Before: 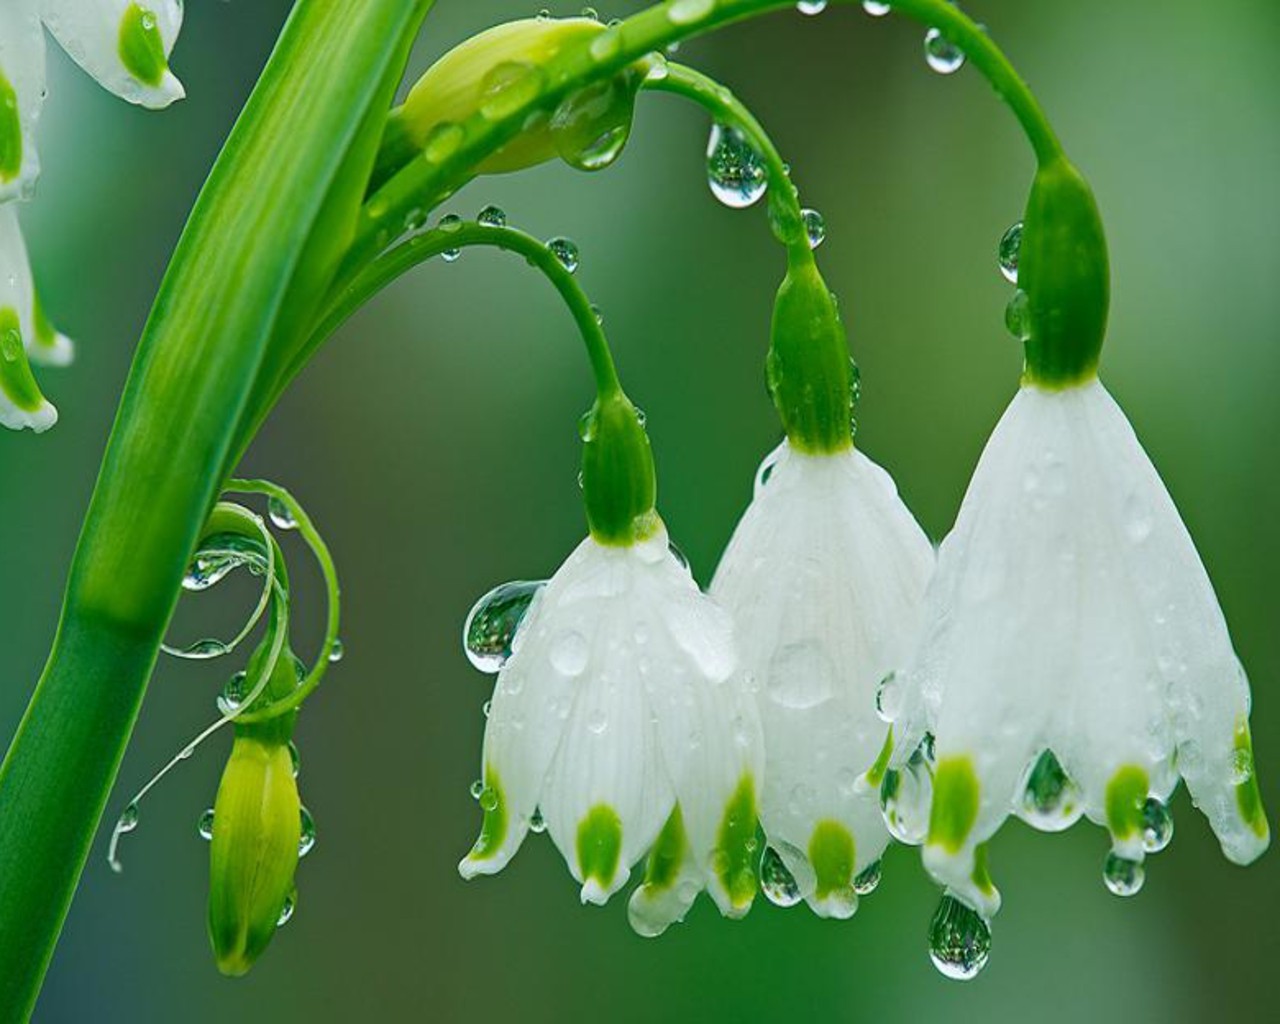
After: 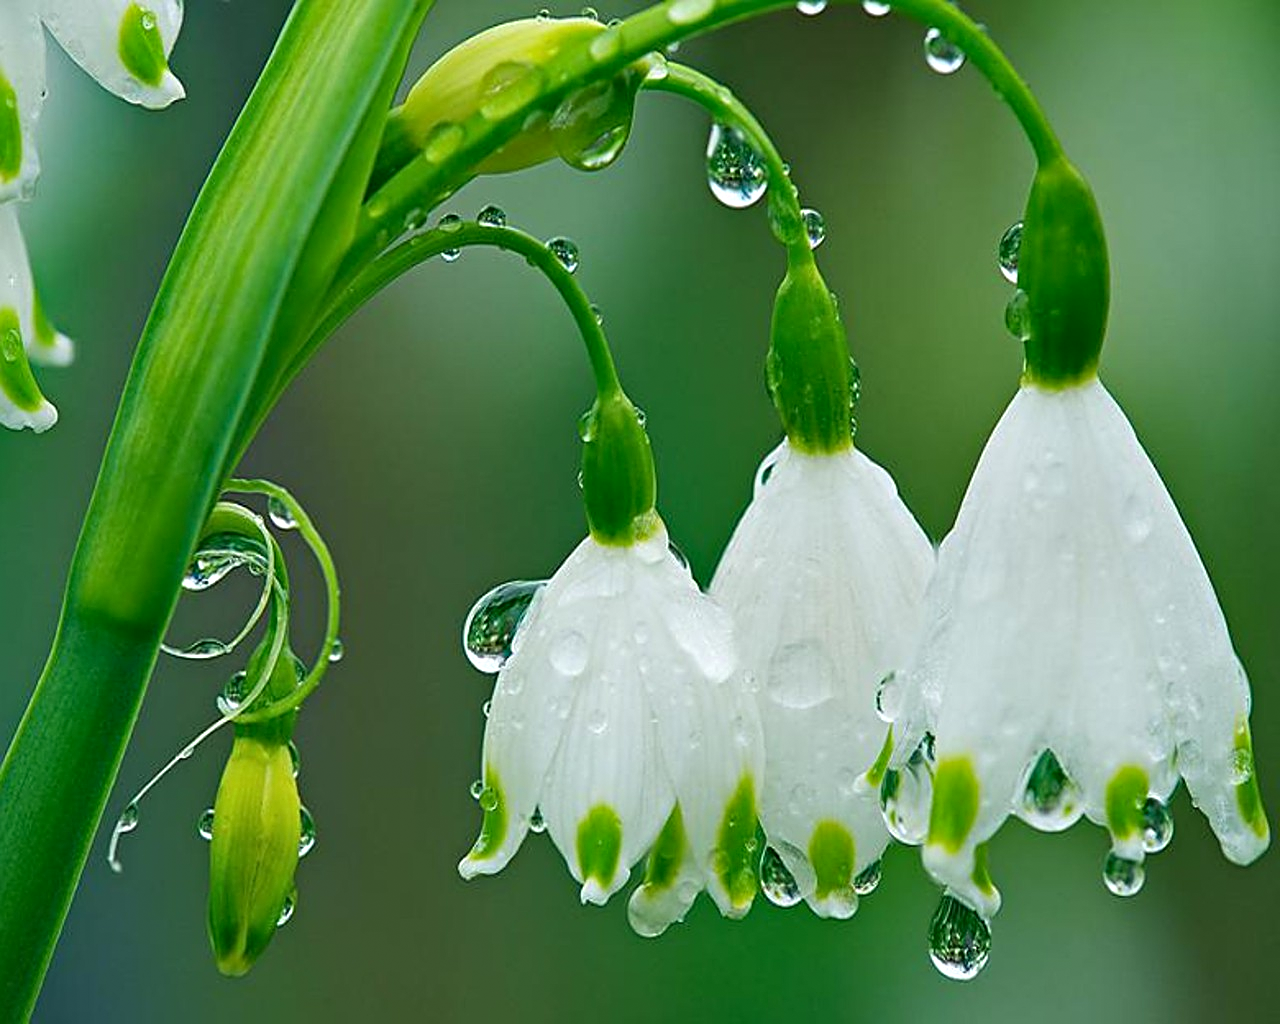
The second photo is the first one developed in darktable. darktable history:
sharpen: on, module defaults
contrast equalizer: octaves 7, y [[0.6 ×6], [0.55 ×6], [0 ×6], [0 ×6], [0 ×6]], mix 0.3
grain: coarseness 0.81 ISO, strength 1.34%, mid-tones bias 0%
